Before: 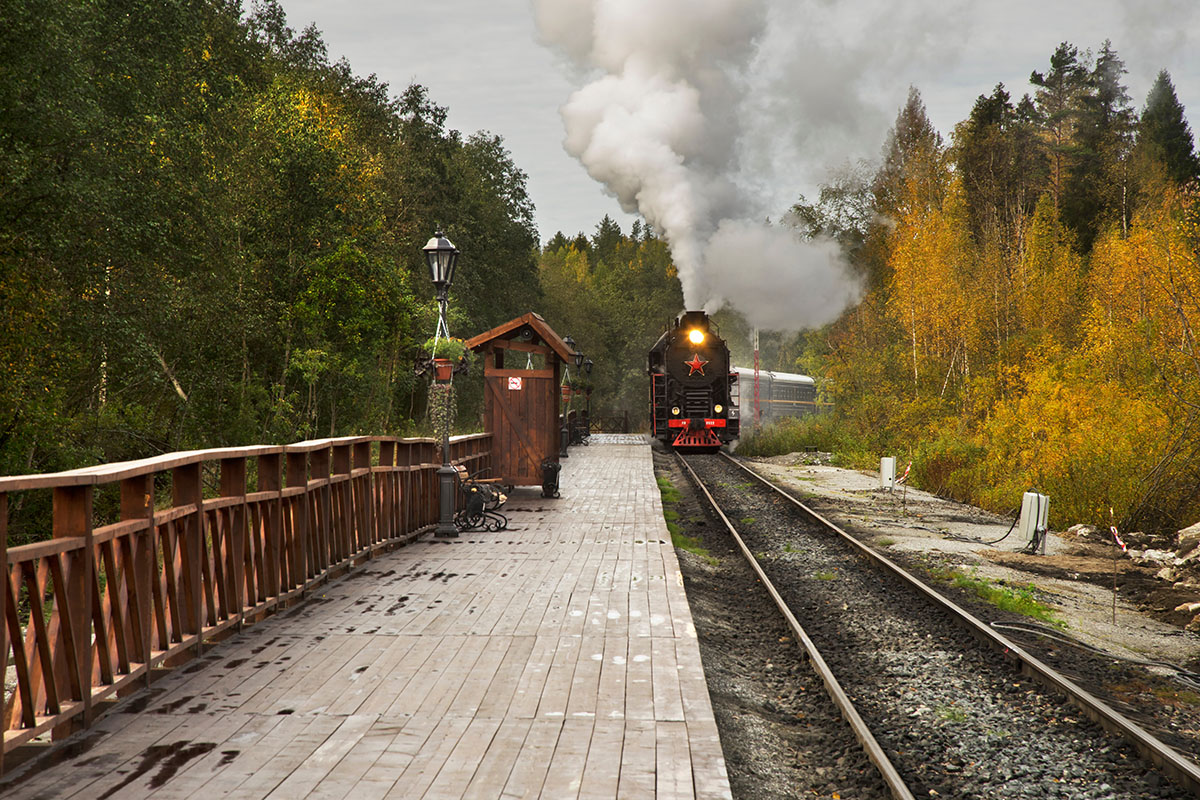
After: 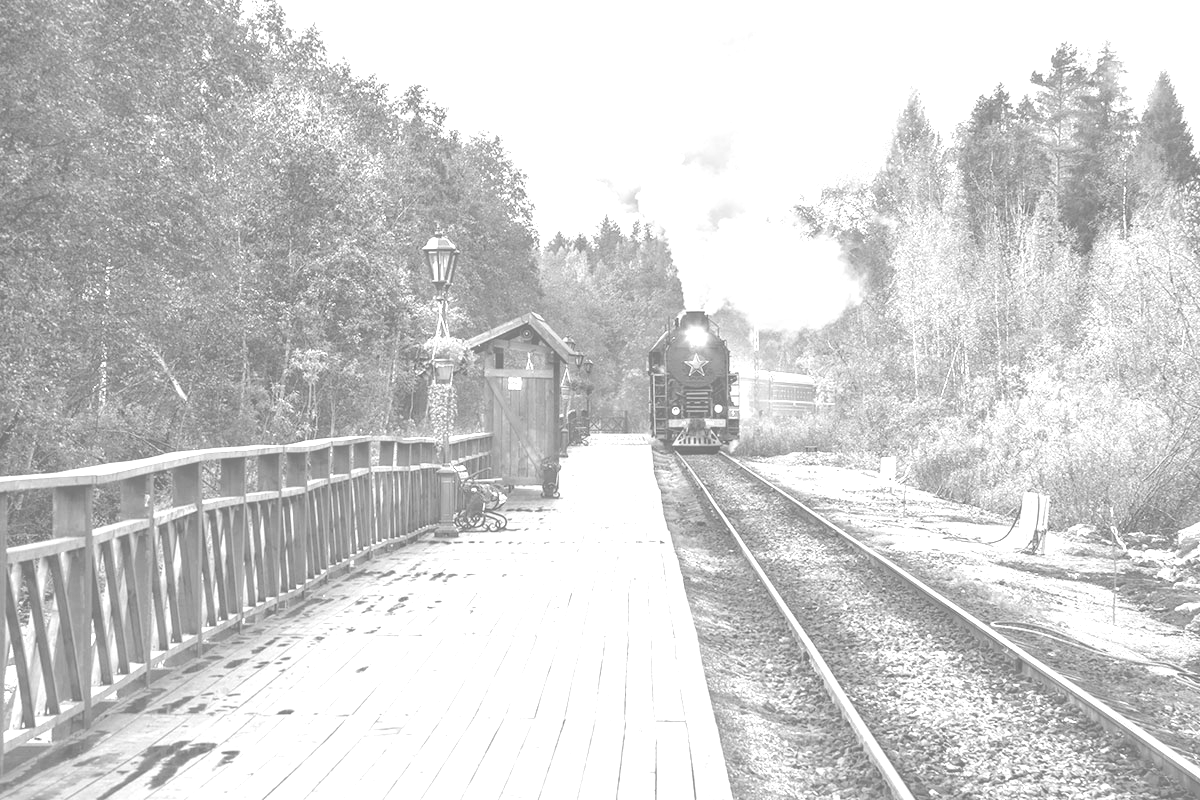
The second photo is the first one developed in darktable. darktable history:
monochrome: a 16.06, b 15.48, size 1
local contrast: on, module defaults
colorize: hue 25.2°, saturation 83%, source mix 82%, lightness 79%, version 1
